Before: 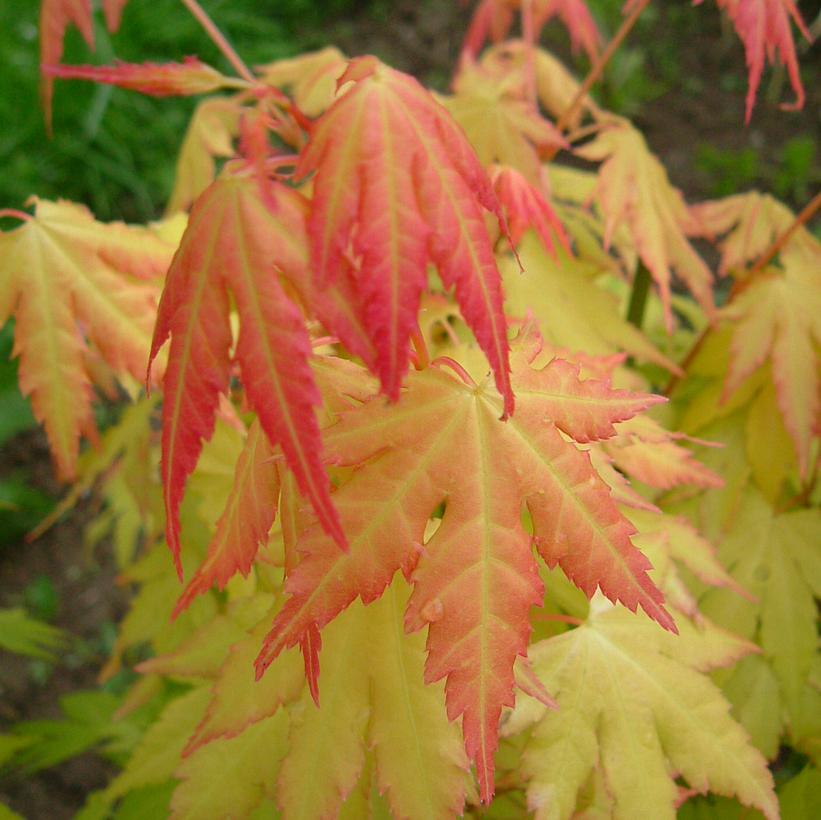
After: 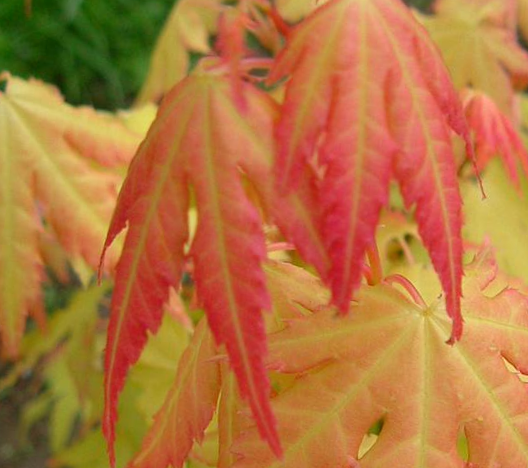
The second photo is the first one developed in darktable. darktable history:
crop and rotate: angle -5.96°, left 2.148%, top 6.714%, right 27.149%, bottom 30.554%
